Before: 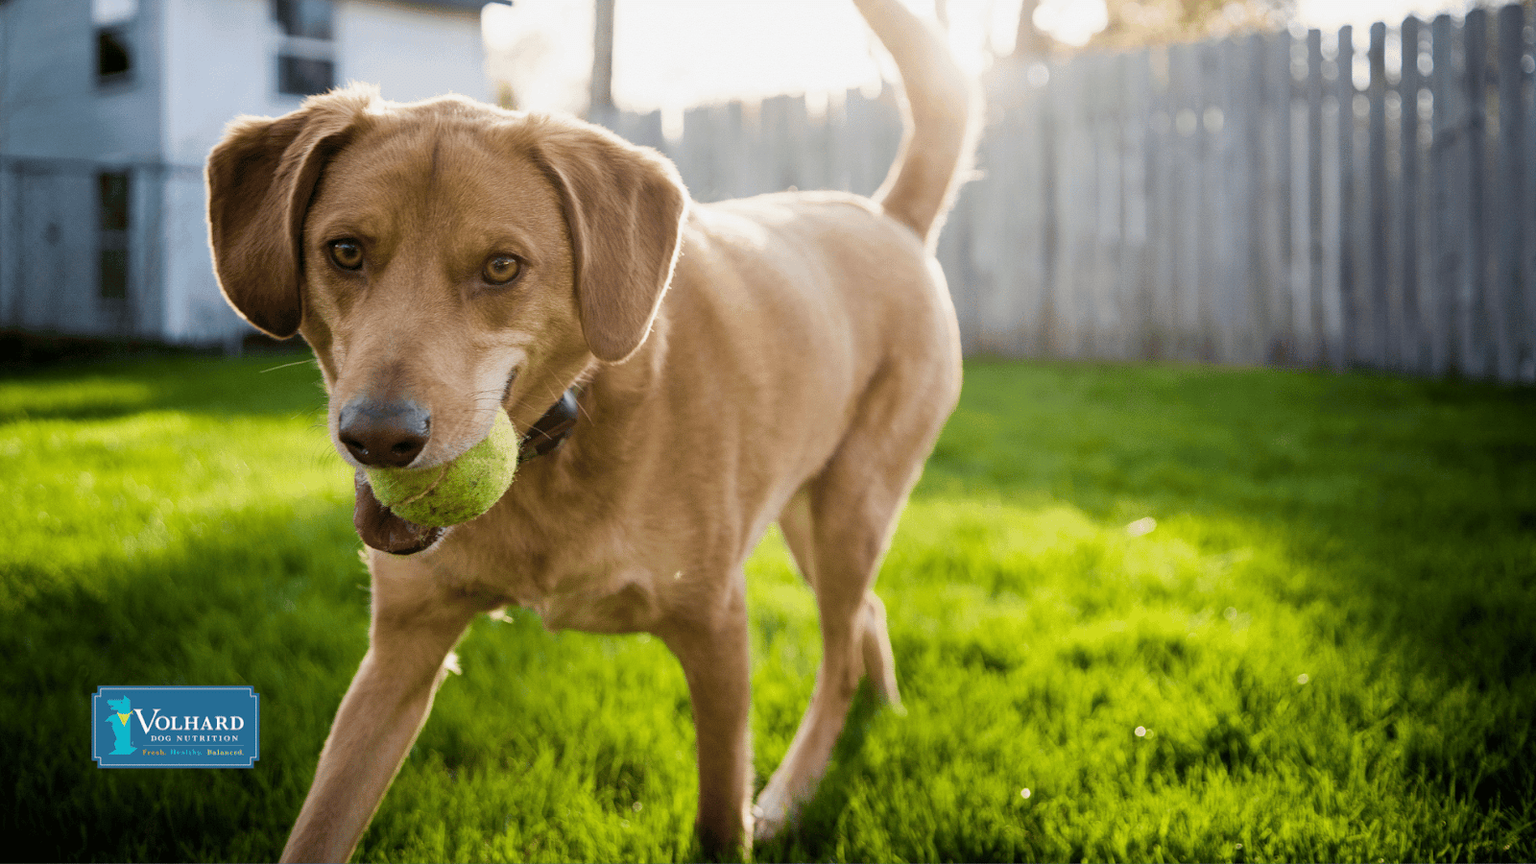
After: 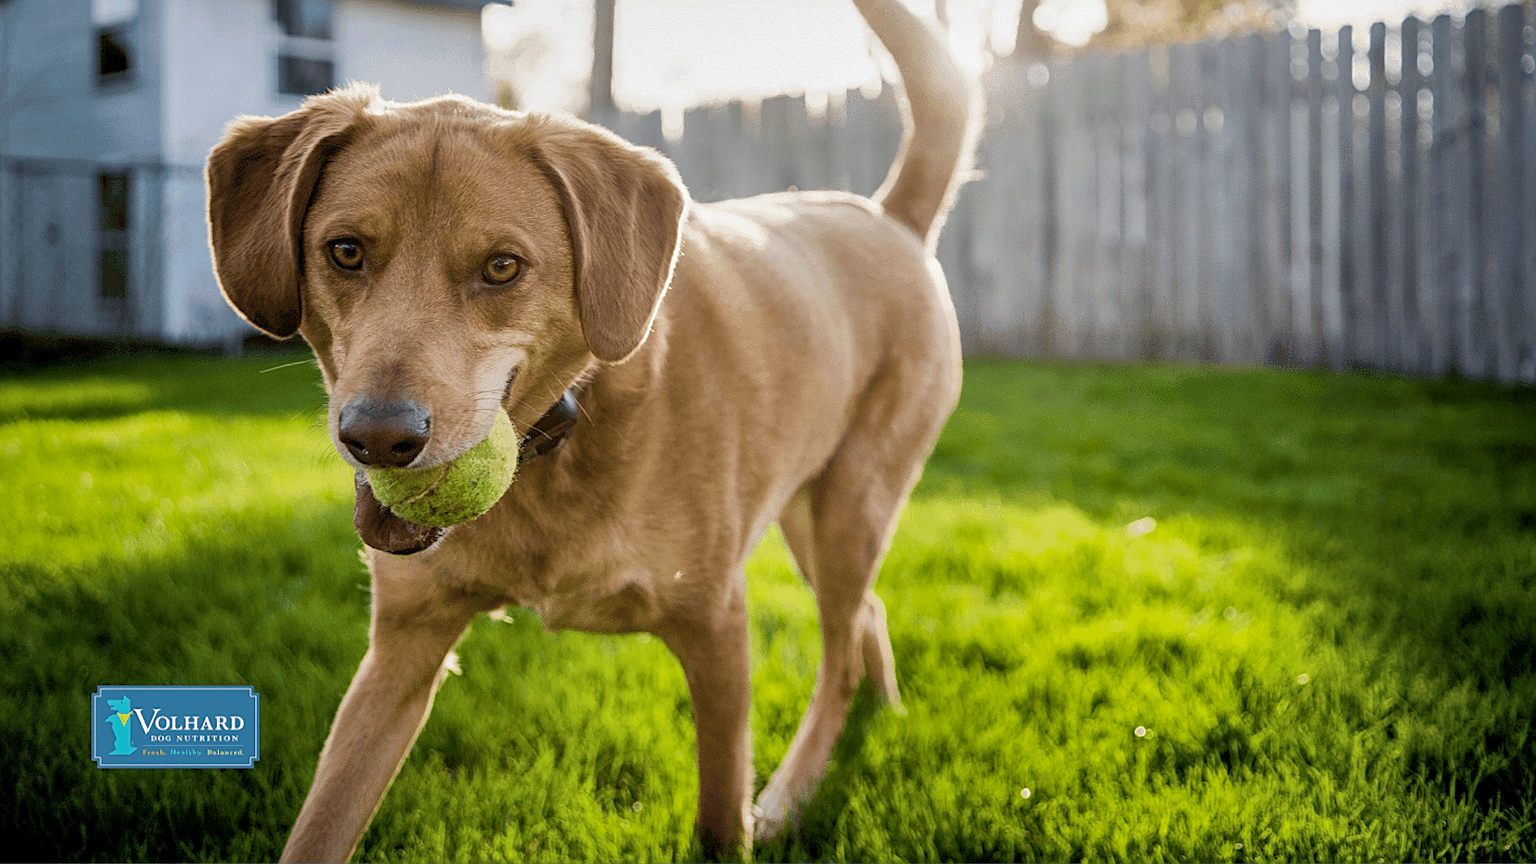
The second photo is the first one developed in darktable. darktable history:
shadows and highlights: highlights -59.73
local contrast: on, module defaults
sharpen: on, module defaults
